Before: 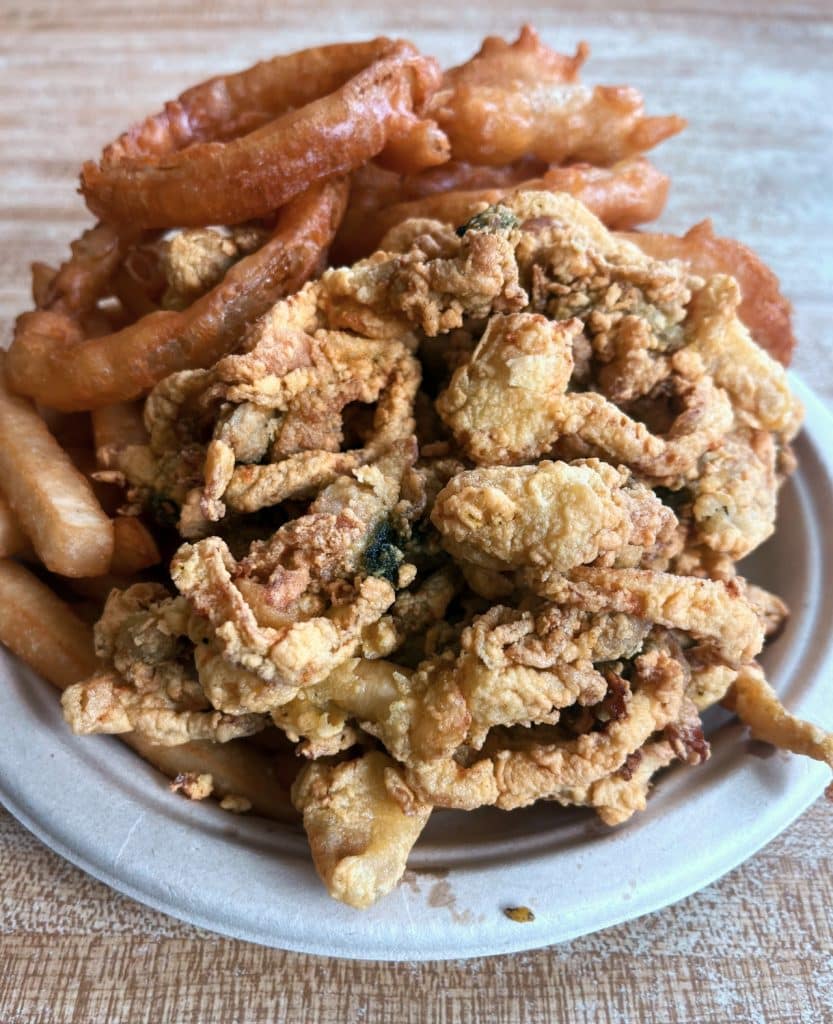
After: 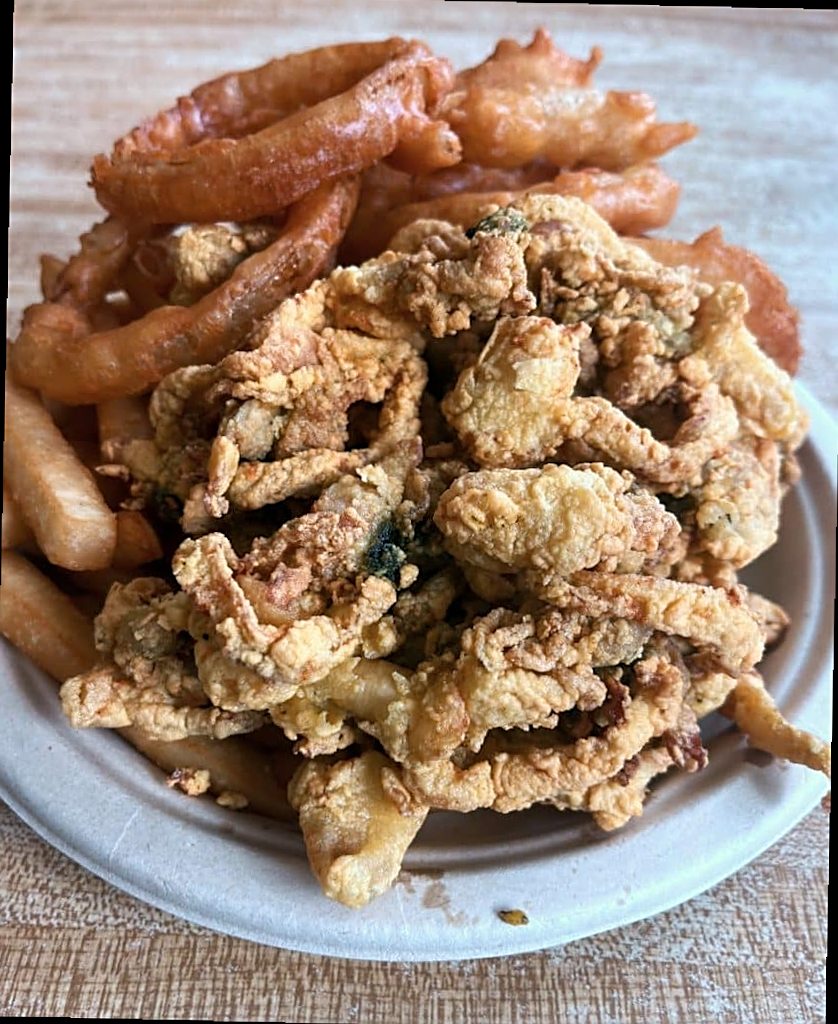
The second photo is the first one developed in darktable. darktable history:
crop and rotate: angle -0.5°
sharpen: on, module defaults
rotate and perspective: rotation 0.8°, automatic cropping off
